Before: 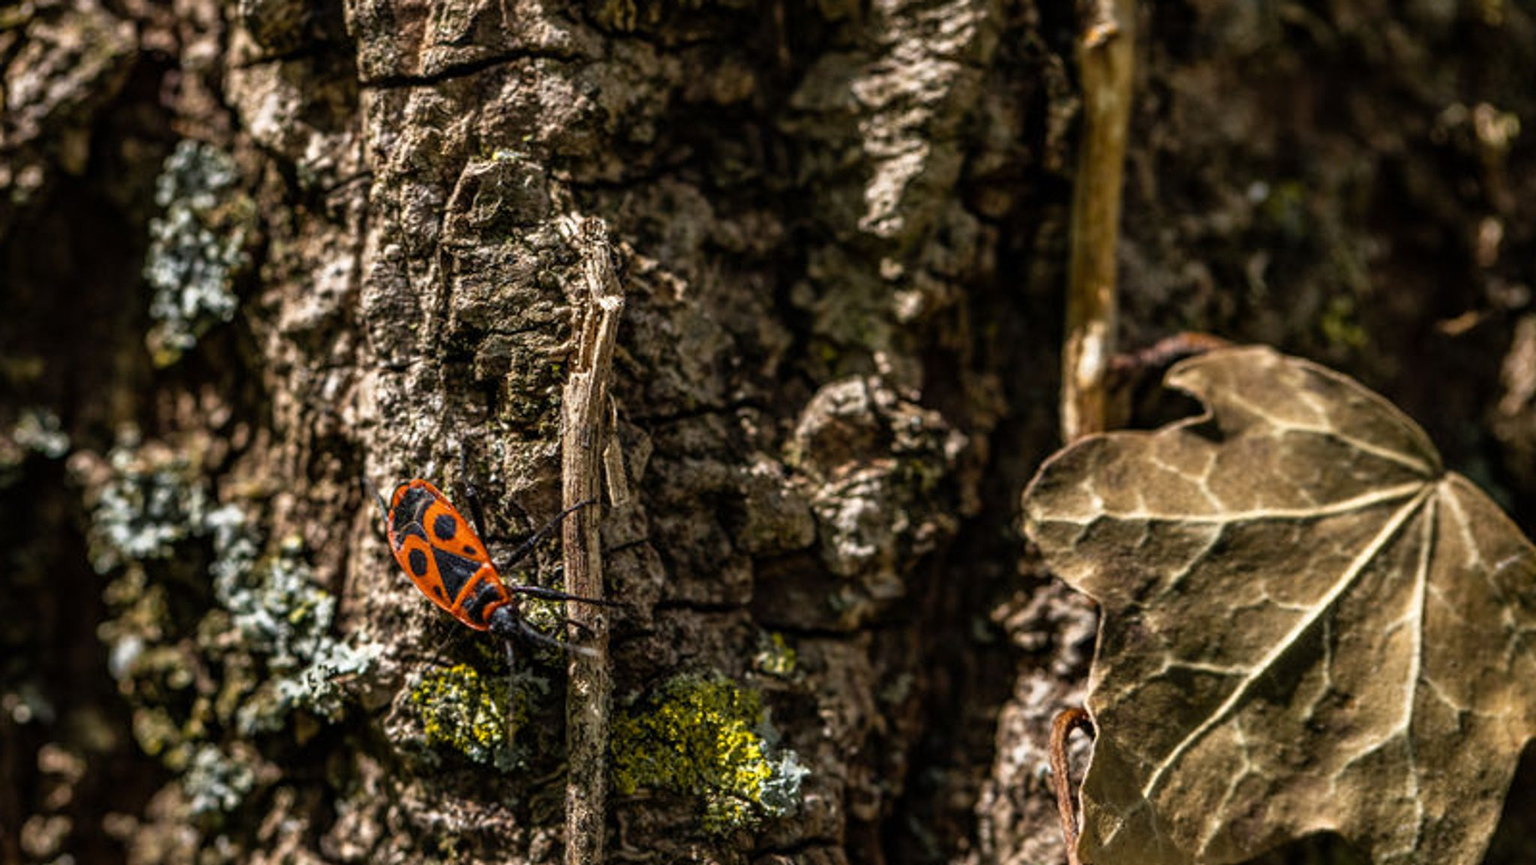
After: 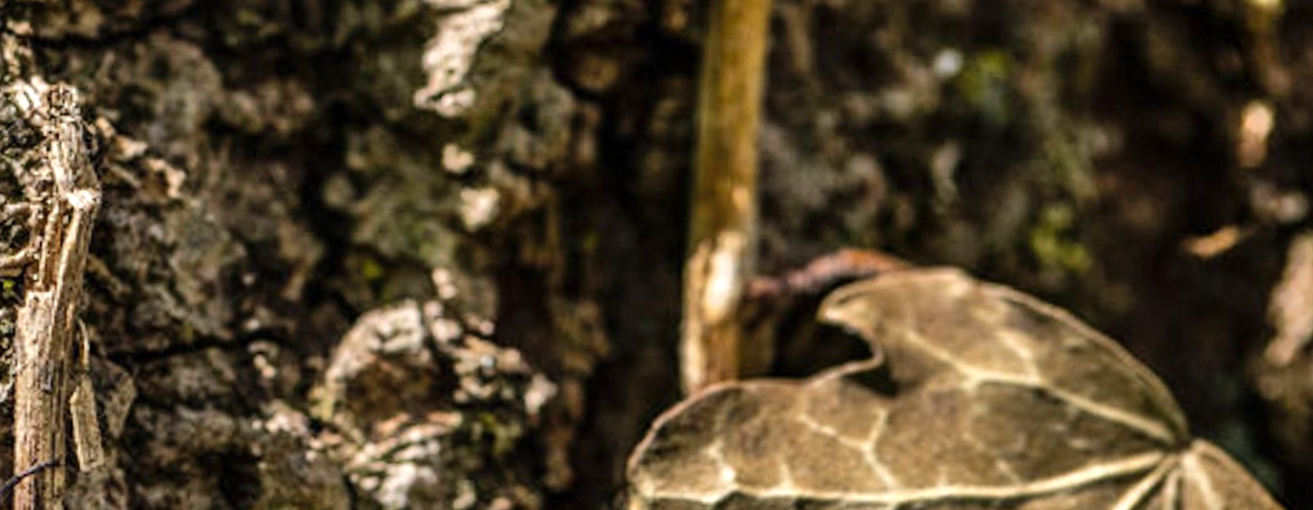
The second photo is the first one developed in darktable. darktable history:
crop: left 36.005%, top 18.293%, right 0.31%, bottom 38.444%
exposure: exposure 0.197 EV, compensate highlight preservation false
shadows and highlights: shadows color adjustment 97.66%, soften with gaussian
rotate and perspective: rotation 0.8°, automatic cropping off
